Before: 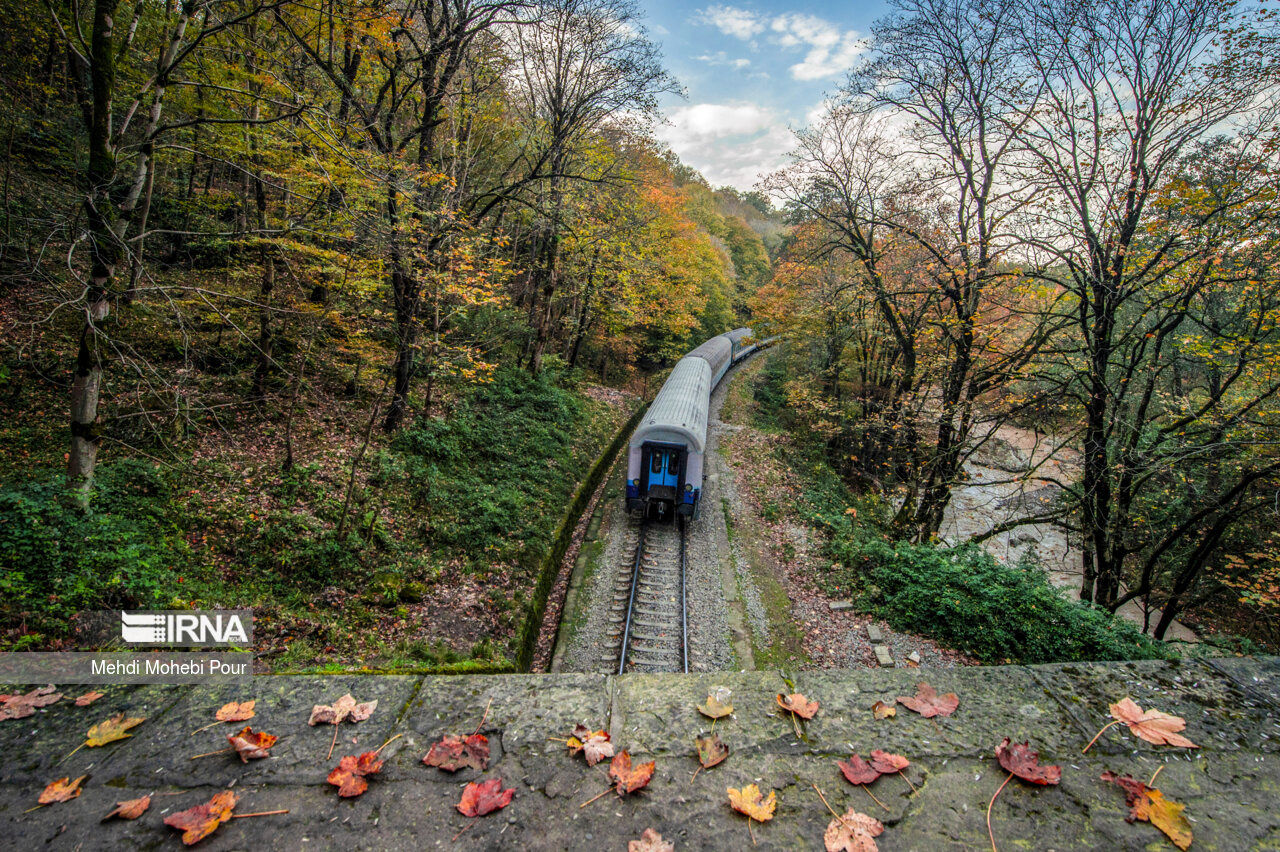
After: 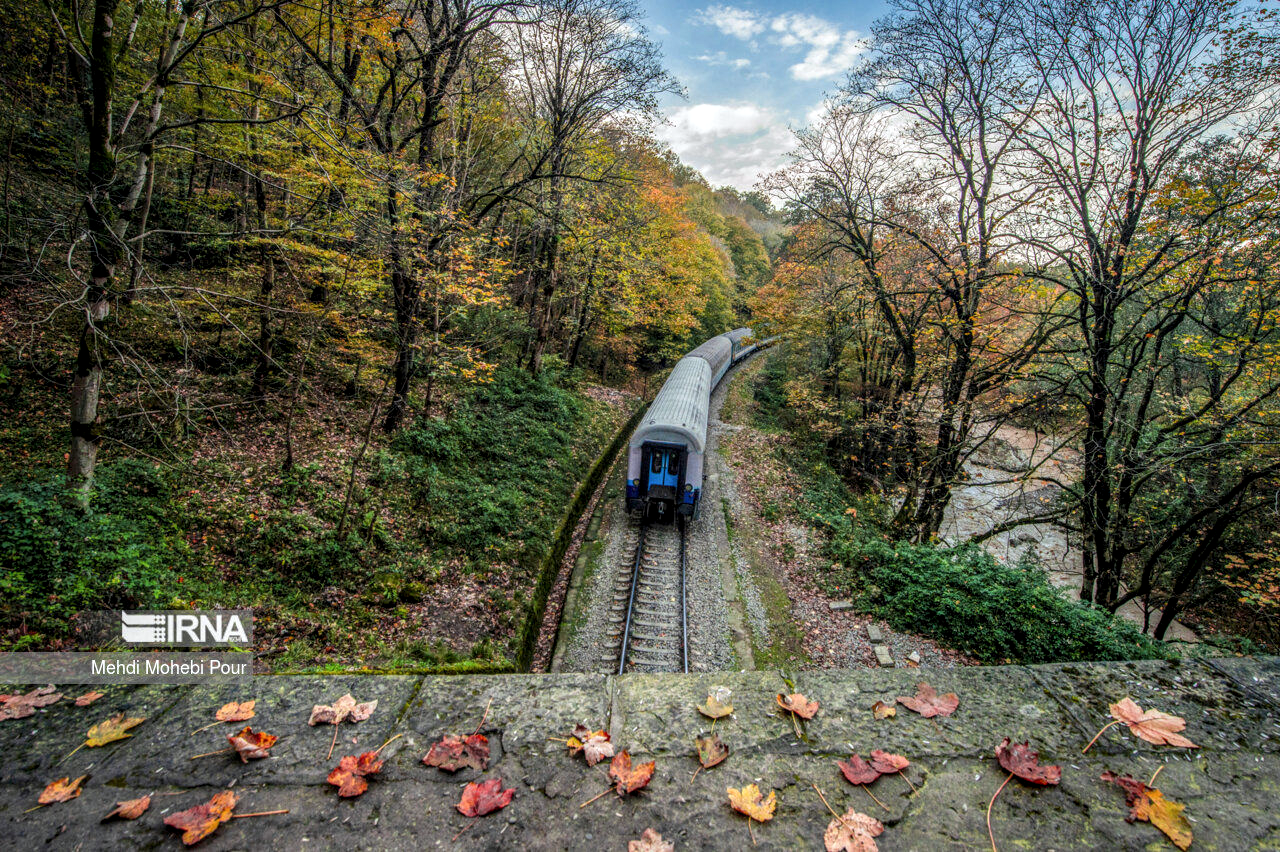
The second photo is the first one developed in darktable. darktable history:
local contrast: on, module defaults
white balance: red 0.986, blue 1.01
